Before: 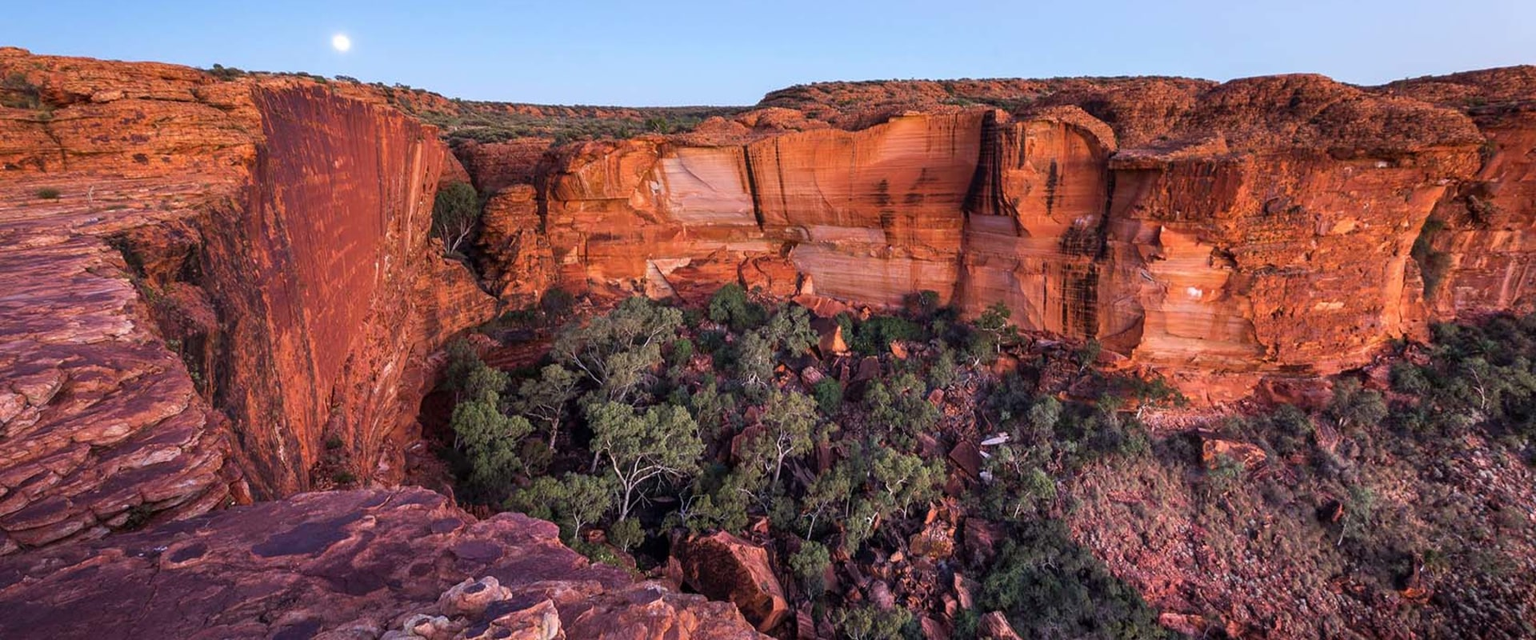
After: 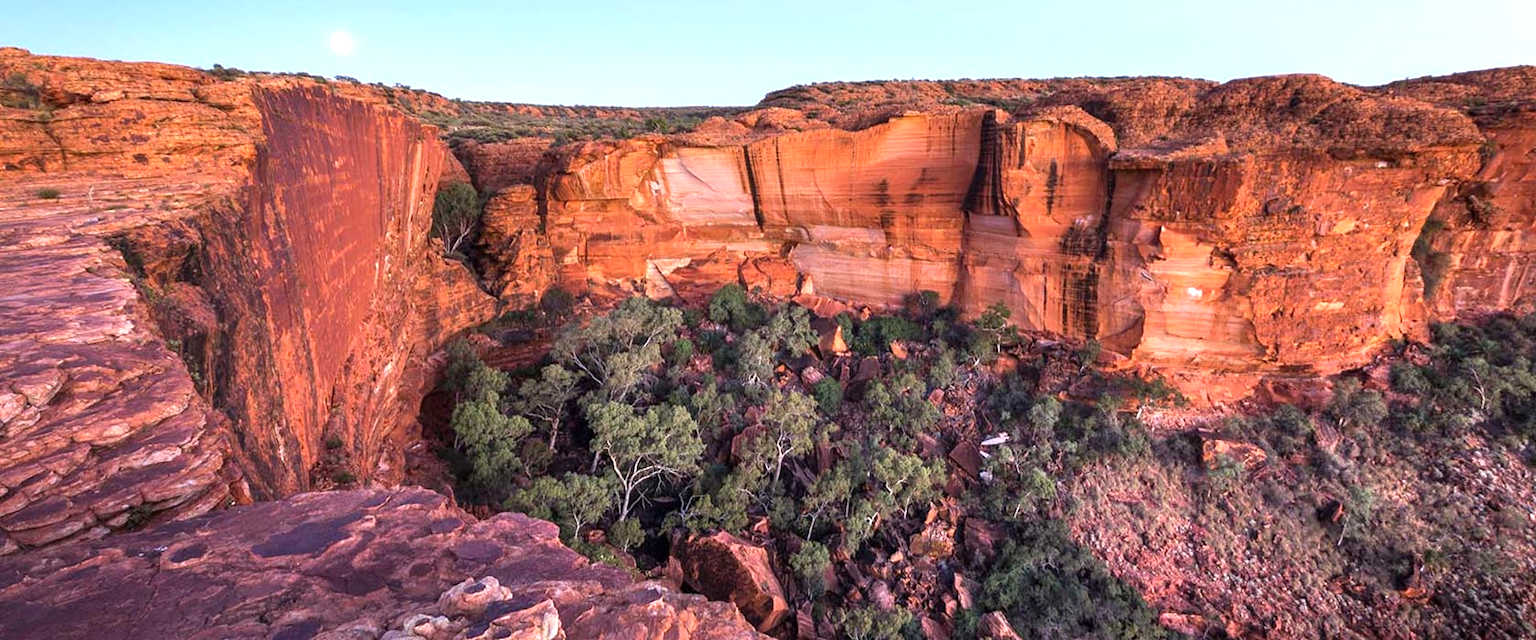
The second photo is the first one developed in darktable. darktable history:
exposure: exposure 0.732 EV, compensate highlight preservation false
contrast brightness saturation: saturation -0.057
